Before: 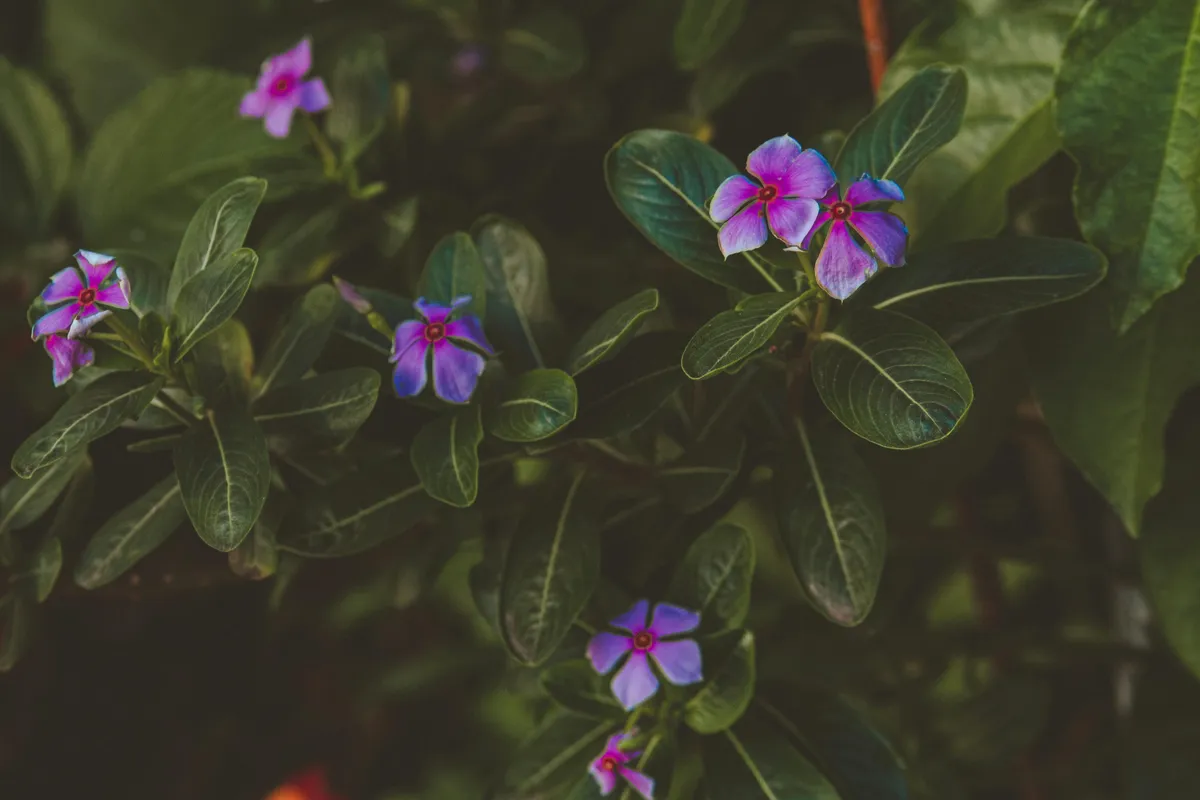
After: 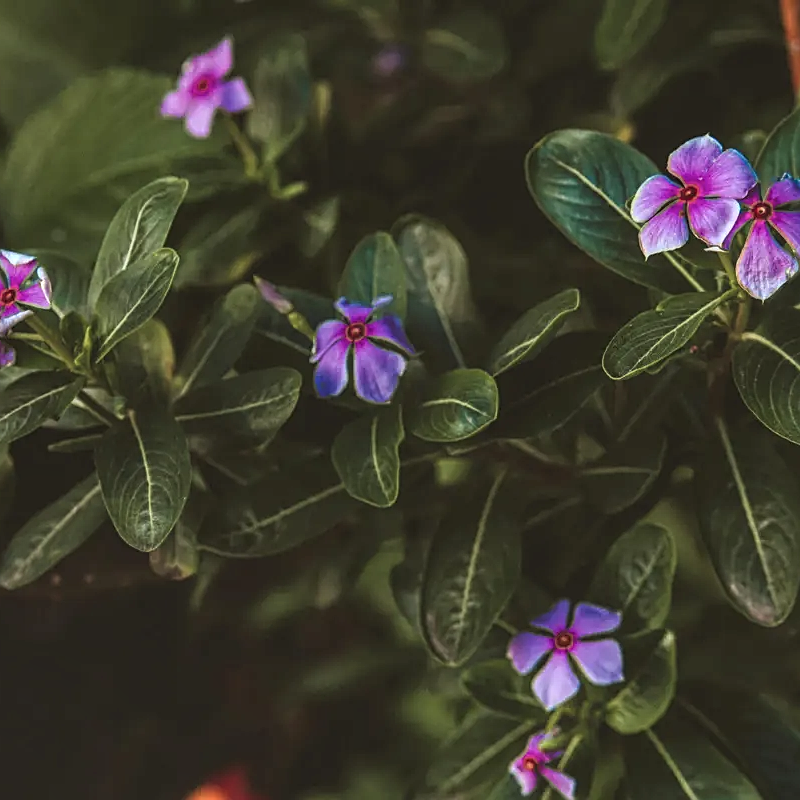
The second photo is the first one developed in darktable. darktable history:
sharpen: on, module defaults
local contrast: highlights 60%, shadows 60%, detail 160%
crop and rotate: left 6.617%, right 26.717%
